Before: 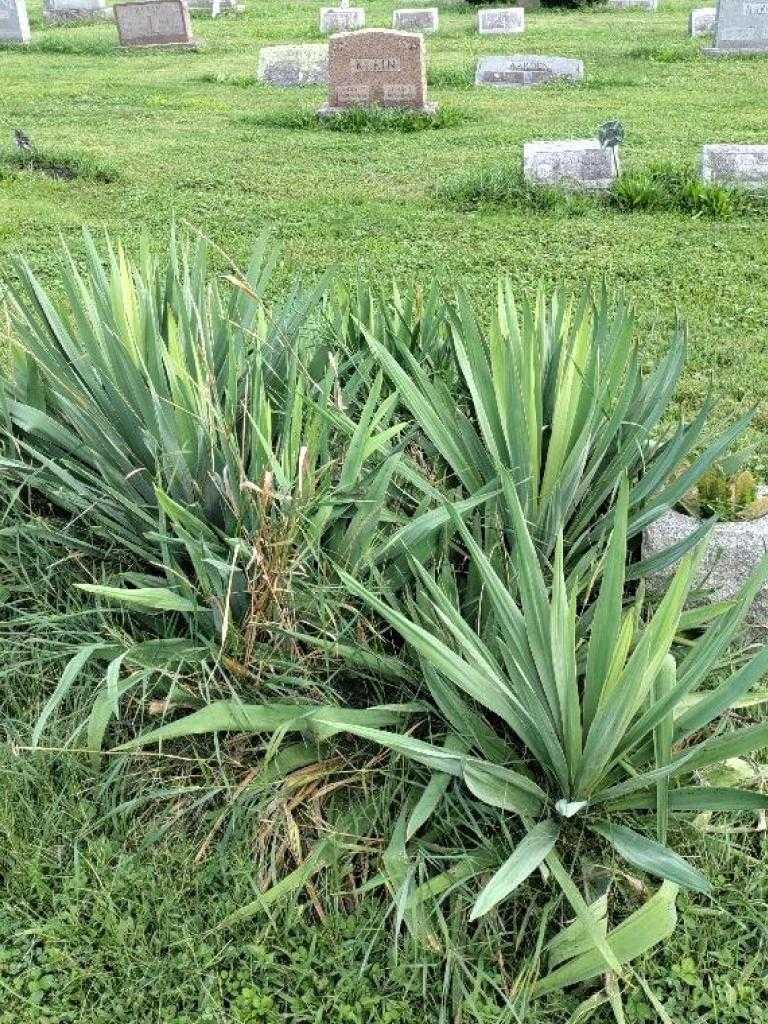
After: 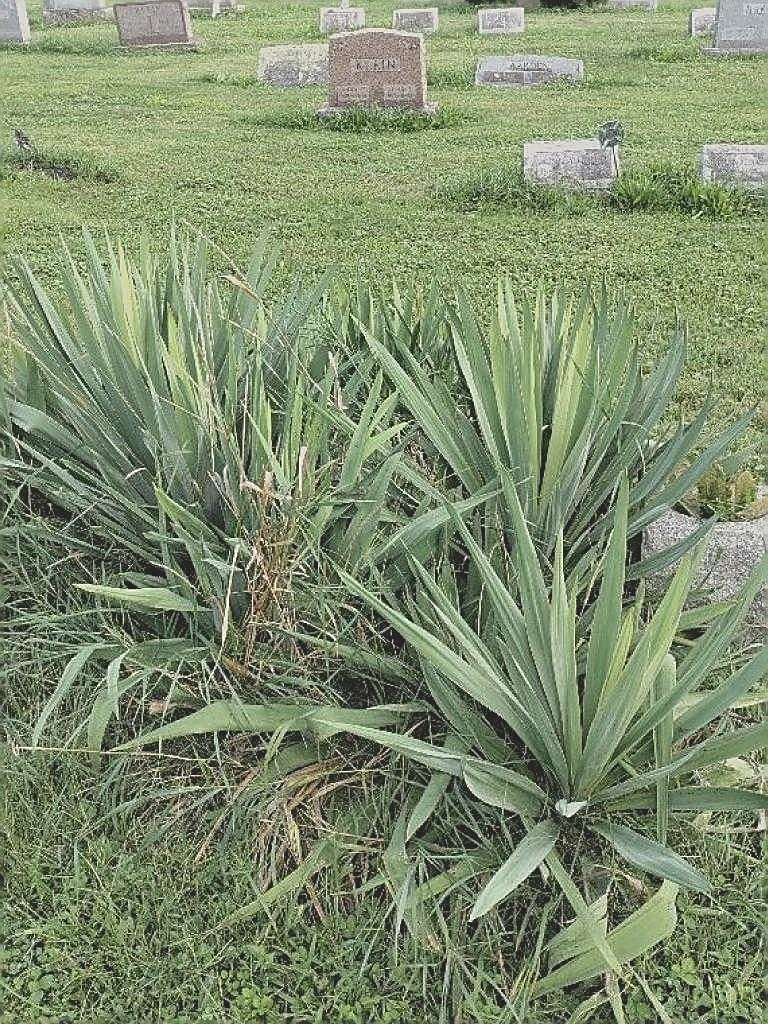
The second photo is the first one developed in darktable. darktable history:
contrast brightness saturation: contrast -0.26, saturation -0.43
sharpen: radius 1.4, amount 1.25, threshold 0.7
color correction: highlights a* 0.816, highlights b* 2.78, saturation 1.1
white balance: red 1, blue 1
